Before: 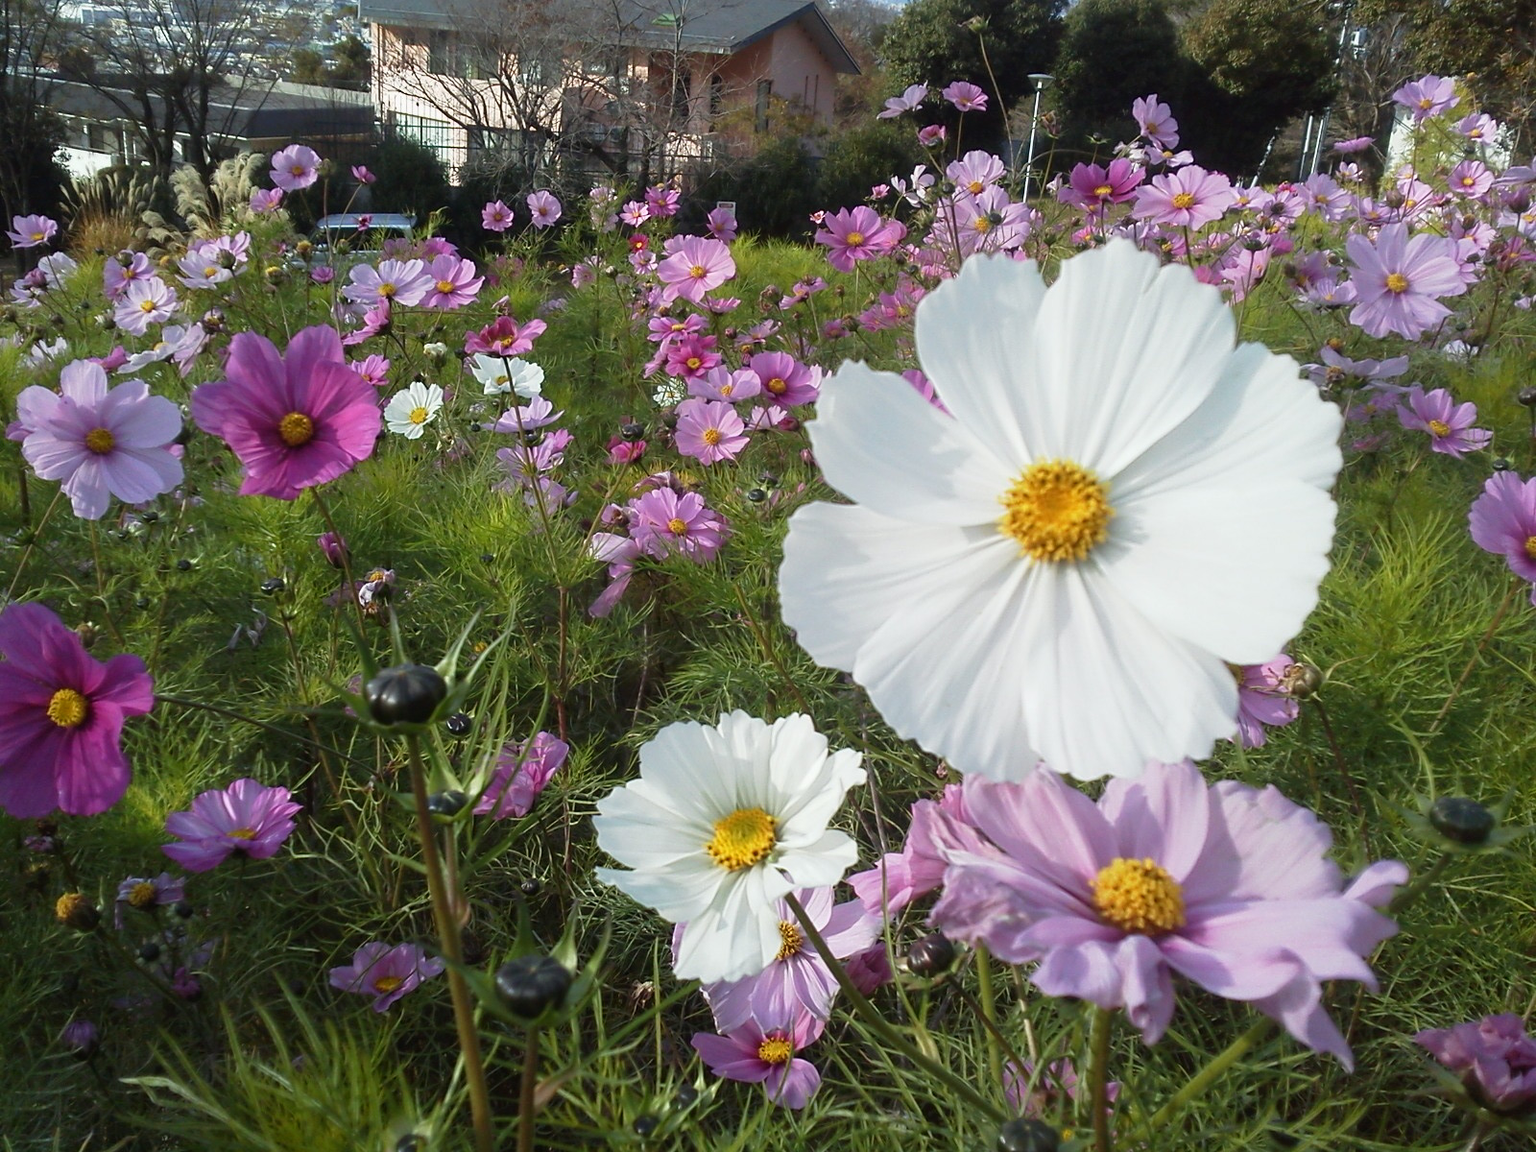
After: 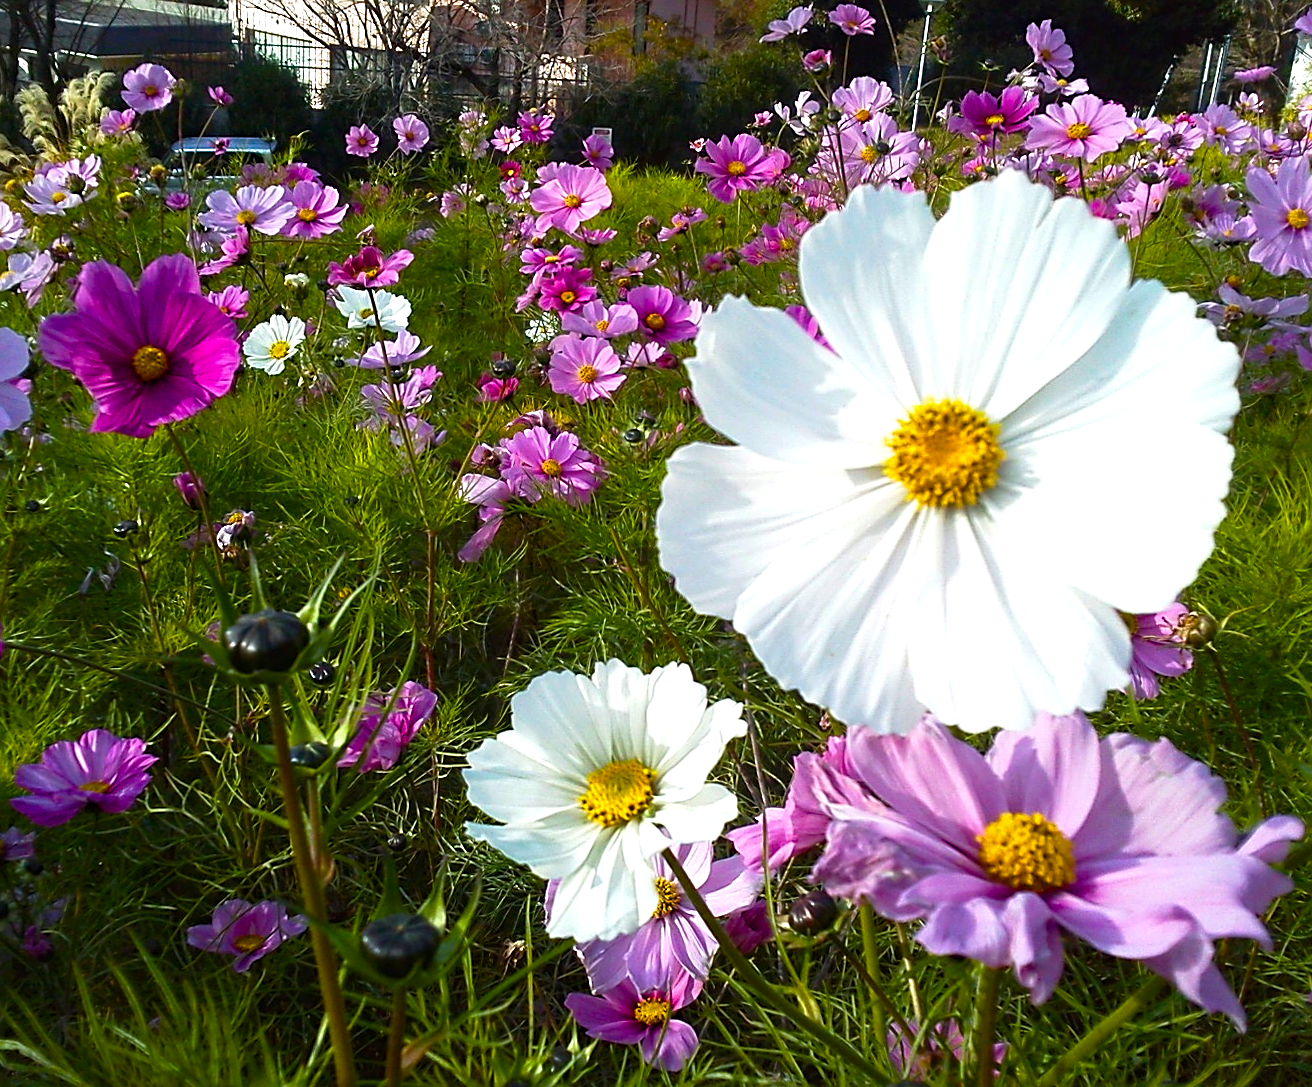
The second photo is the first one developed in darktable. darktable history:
color balance rgb: linear chroma grading › global chroma 9%, perceptual saturation grading › global saturation 36%, perceptual saturation grading › shadows 35%, perceptual brilliance grading › global brilliance 15%, perceptual brilliance grading › shadows -35%, global vibrance 15%
sharpen: on, module defaults
haze removal: compatibility mode true, adaptive false
crop: left 9.807%, top 6.259%, right 7.334%, bottom 2.177%
rotate and perspective: rotation 0.174°, lens shift (vertical) 0.013, lens shift (horizontal) 0.019, shear 0.001, automatic cropping original format, crop left 0.007, crop right 0.991, crop top 0.016, crop bottom 0.997
